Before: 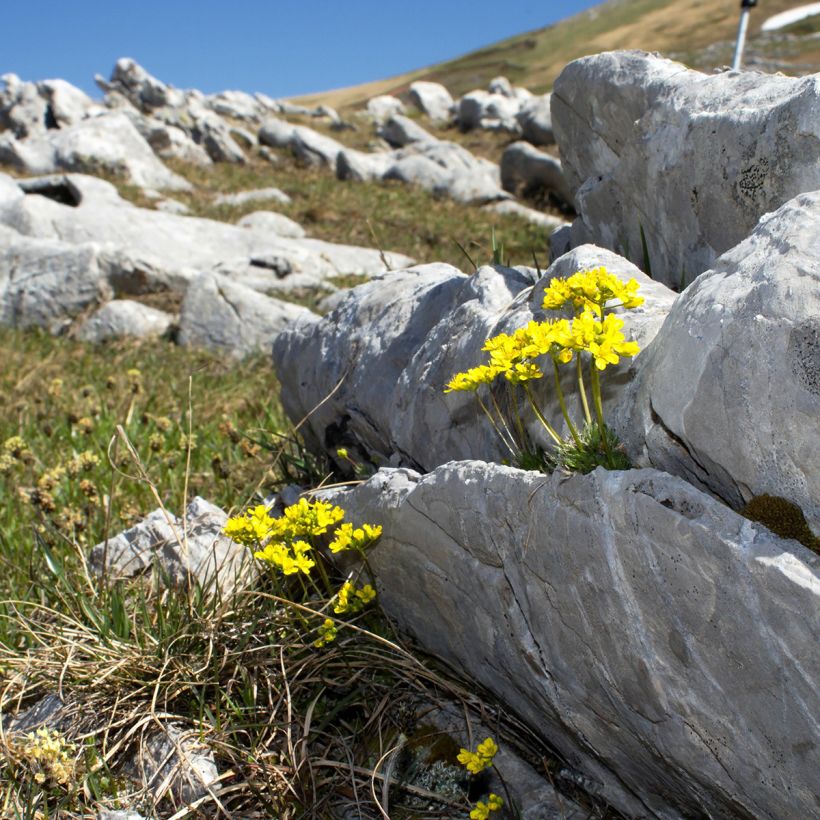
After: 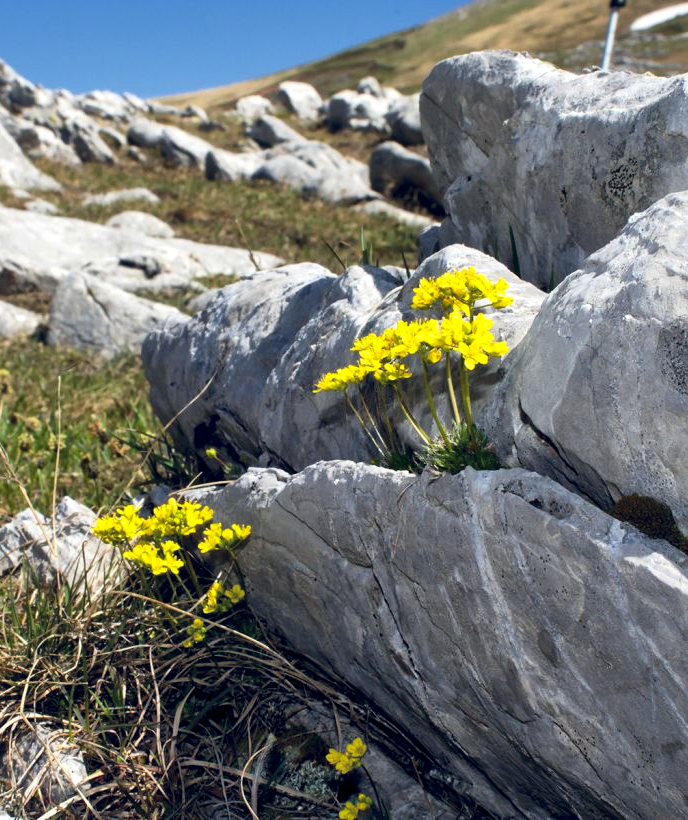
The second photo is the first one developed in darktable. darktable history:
color balance rgb: highlights gain › chroma 0.174%, highlights gain › hue 332.74°, global offset › chroma 0.157%, global offset › hue 254.06°, linear chroma grading › global chroma 8.96%, perceptual saturation grading › global saturation 0.848%
local contrast: mode bilateral grid, contrast 19, coarseness 50, detail 148%, midtone range 0.2
crop: left 15.995%
